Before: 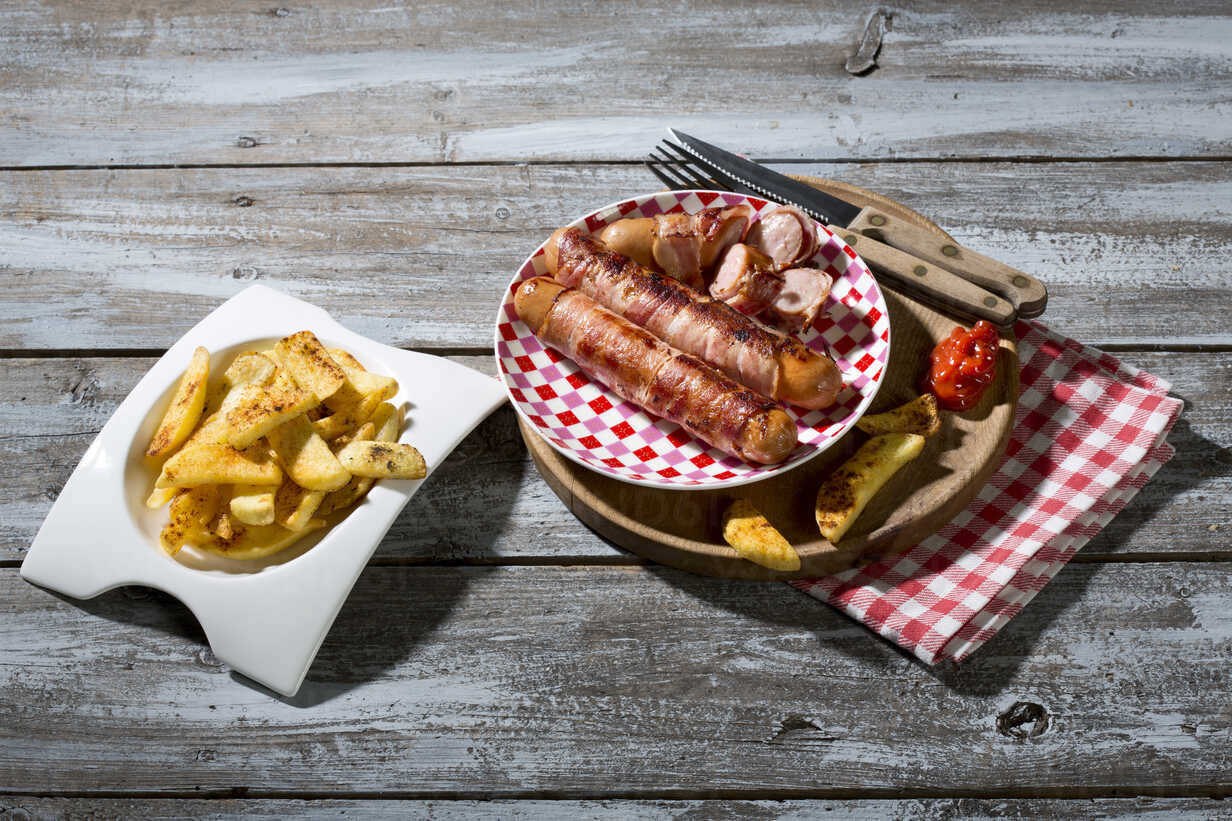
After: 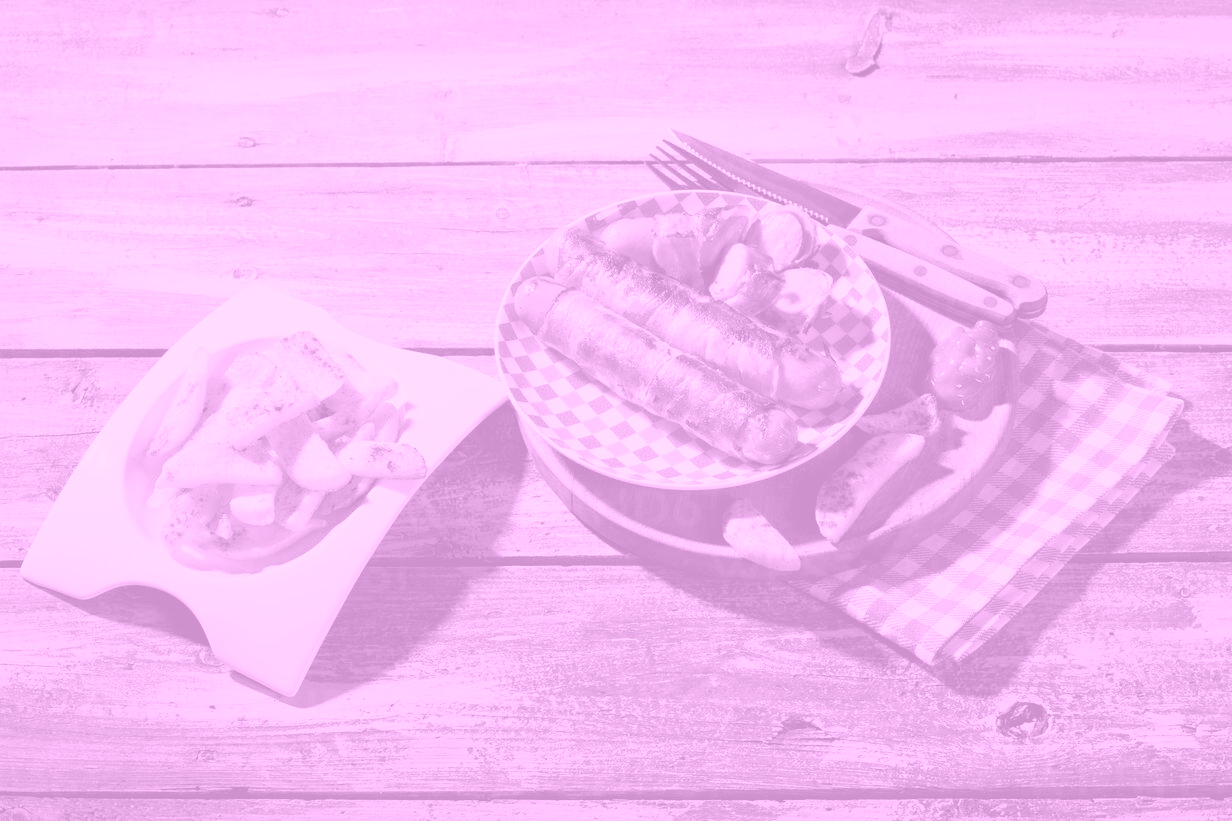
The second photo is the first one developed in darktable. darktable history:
colorize: hue 331.2°, saturation 69%, source mix 30.28%, lightness 69.02%, version 1
filmic rgb: black relative exposure -11.35 EV, white relative exposure 3.22 EV, hardness 6.76, color science v6 (2022)
